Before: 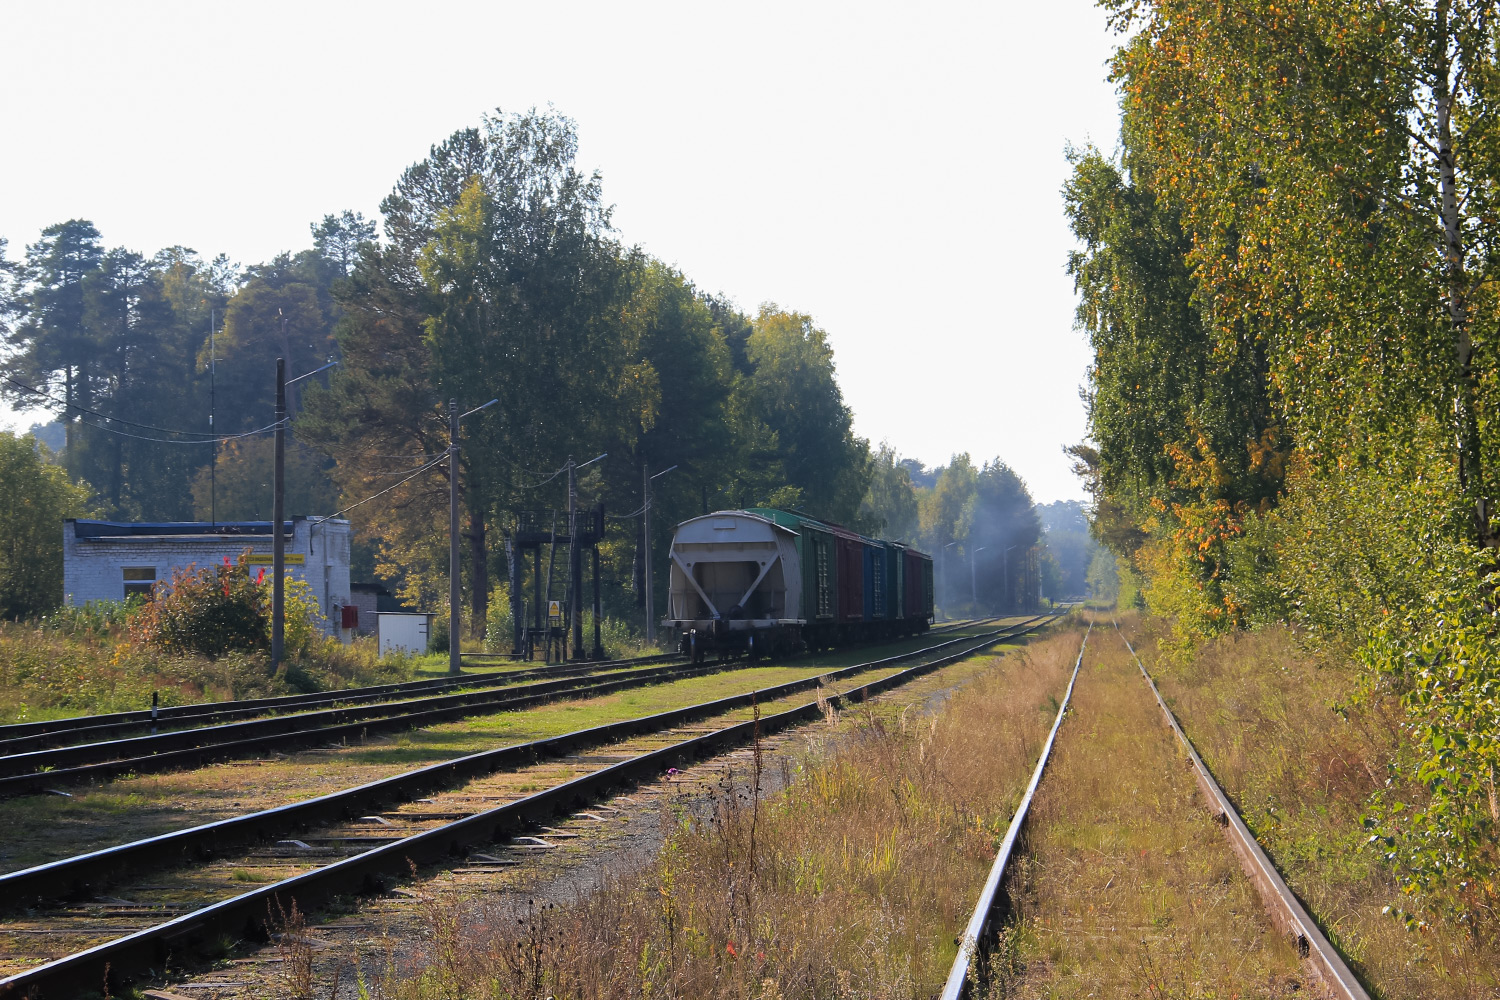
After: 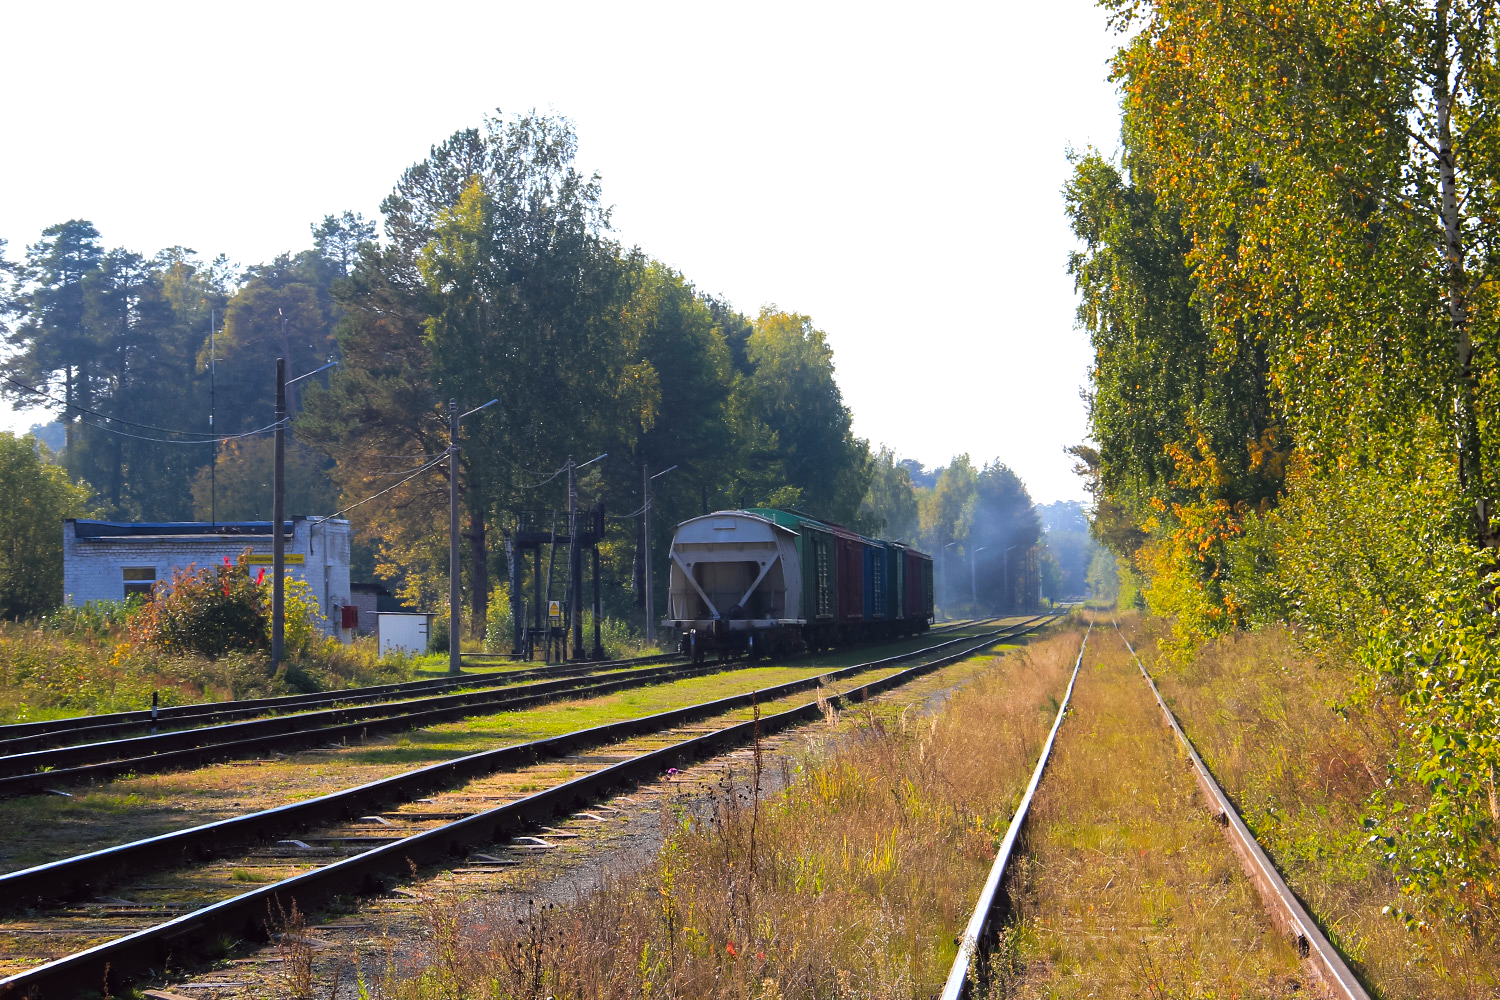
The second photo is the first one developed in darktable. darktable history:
exposure: exposure 0.2 EV, compensate highlight preservation false
color balance: lift [1, 1.001, 0.999, 1.001], gamma [1, 1.004, 1.007, 0.993], gain [1, 0.991, 0.987, 1.013], contrast 7.5%, contrast fulcrum 10%, output saturation 115%
